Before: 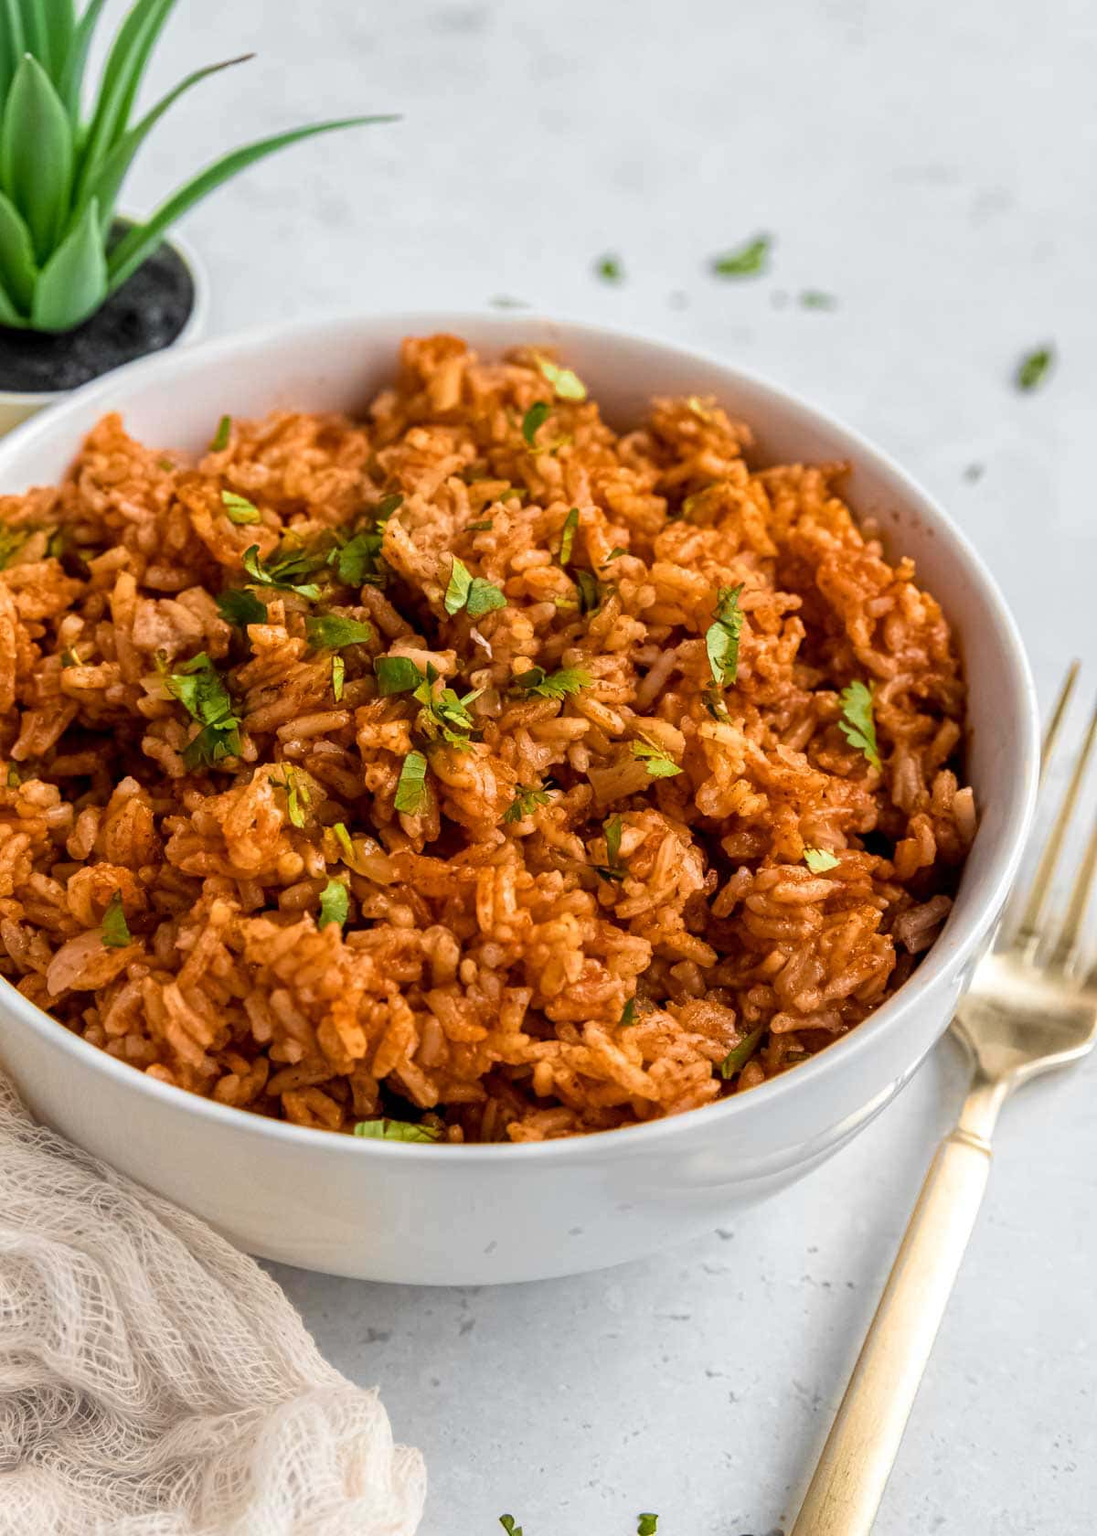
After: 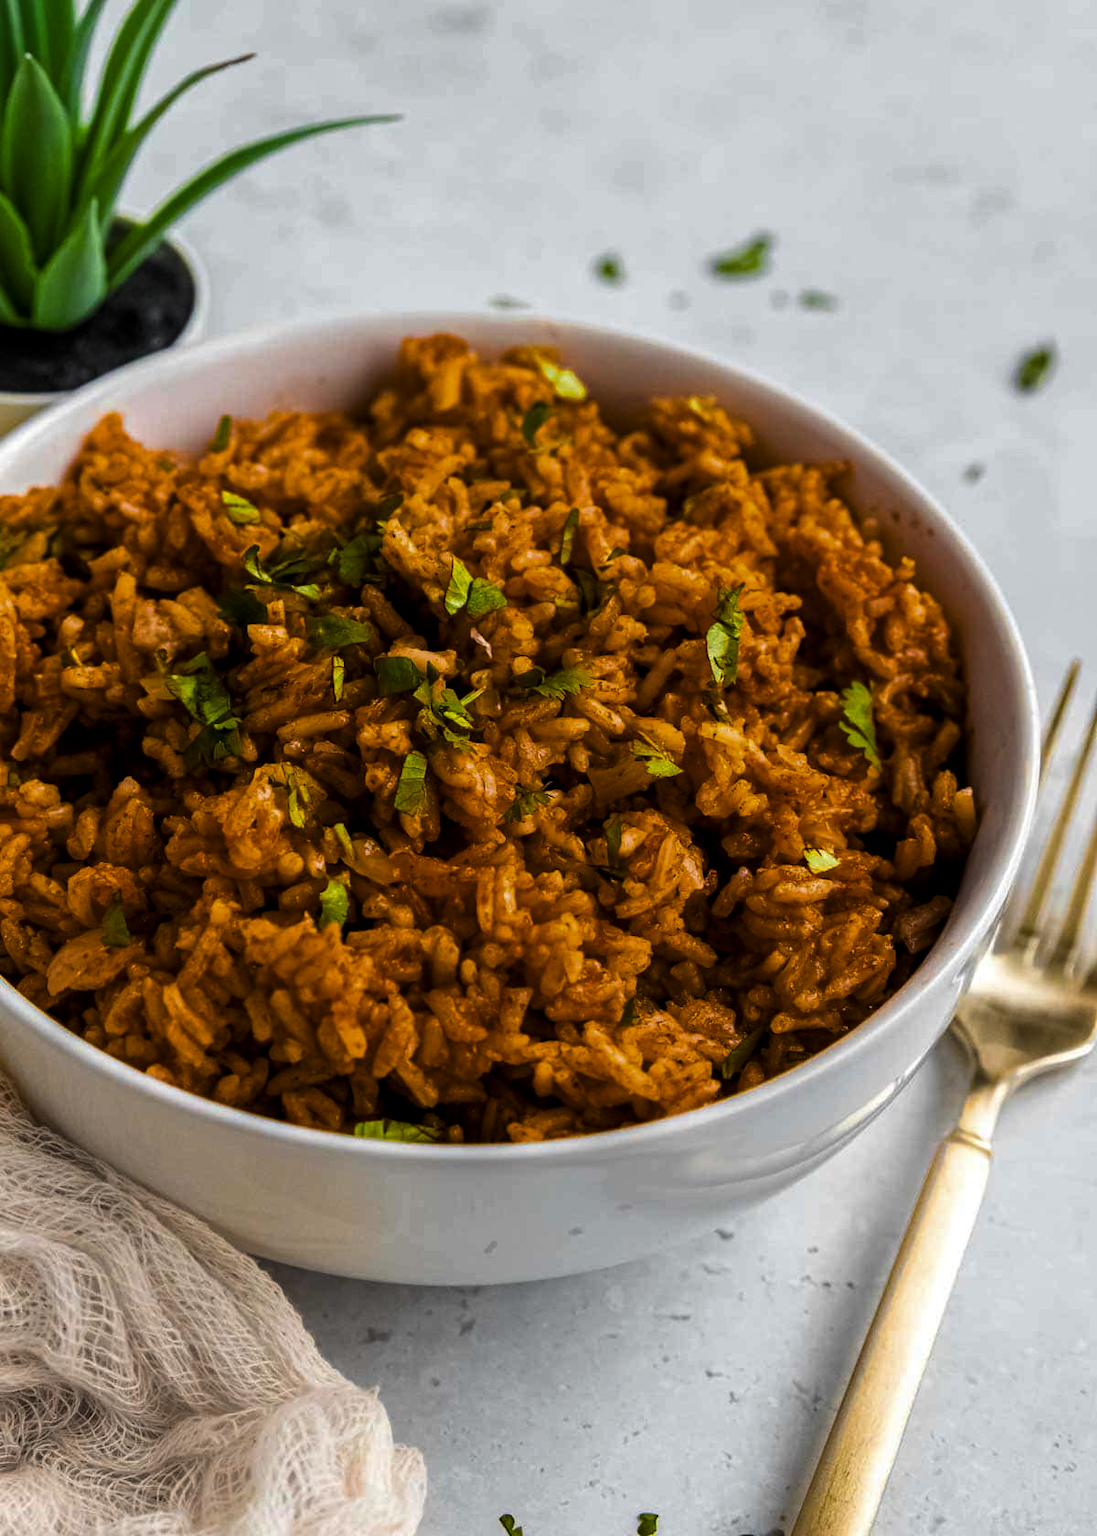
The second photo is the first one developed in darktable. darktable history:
color balance rgb: linear chroma grading › global chroma 15%, perceptual saturation grading › global saturation 30%
levels: levels [0, 0.618, 1]
